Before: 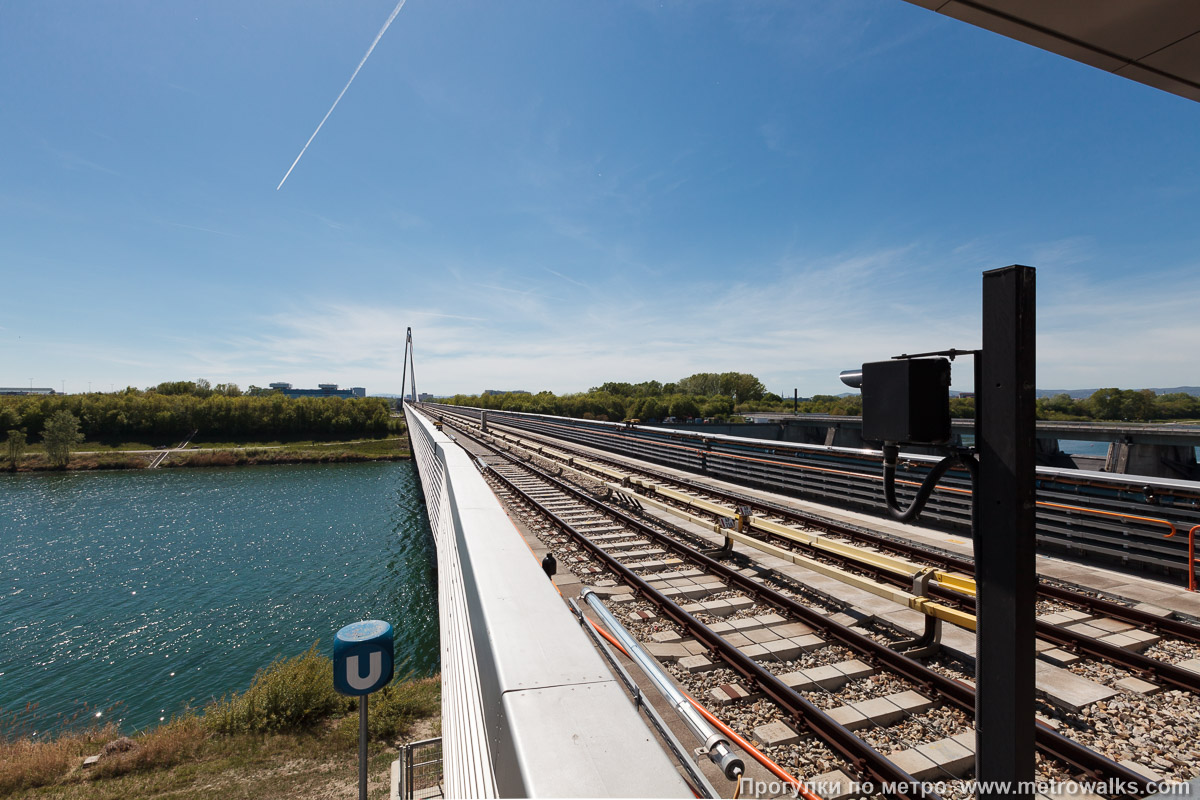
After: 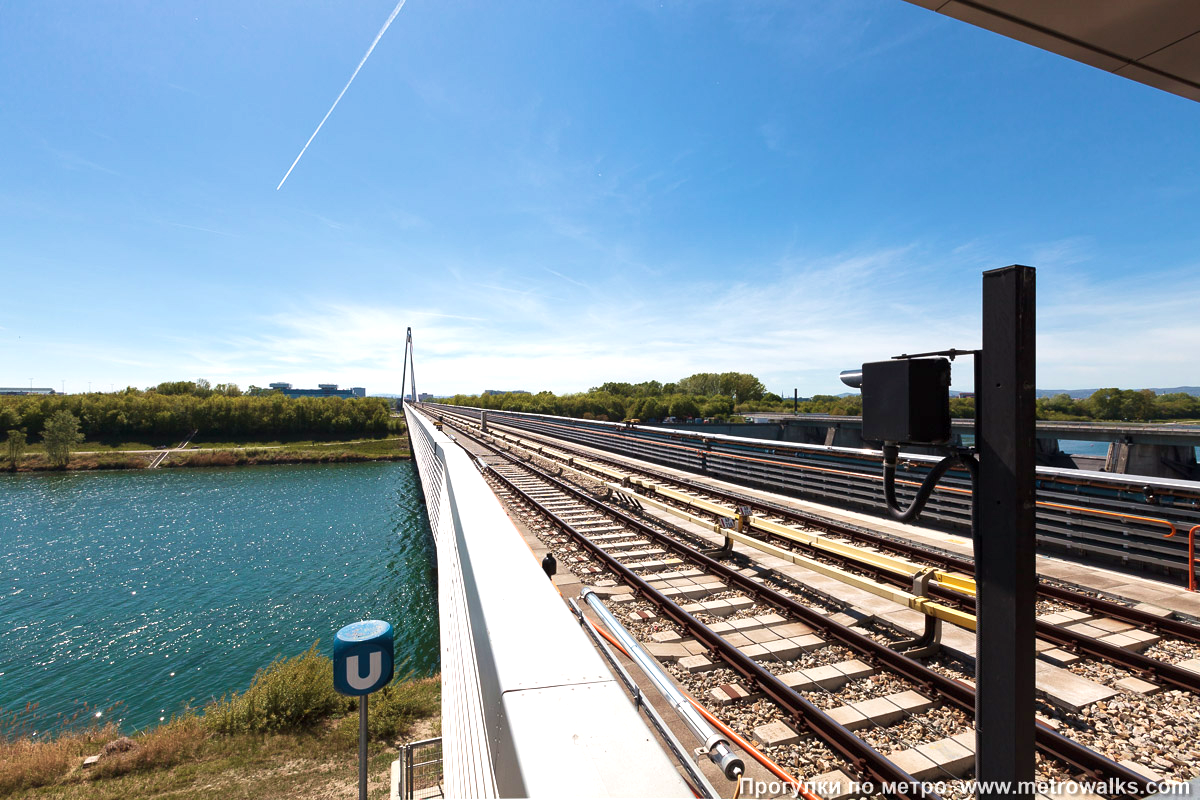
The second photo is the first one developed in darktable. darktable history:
tone equalizer: on, module defaults
velvia: on, module defaults
exposure: exposure 0.6 EV, compensate highlight preservation false
